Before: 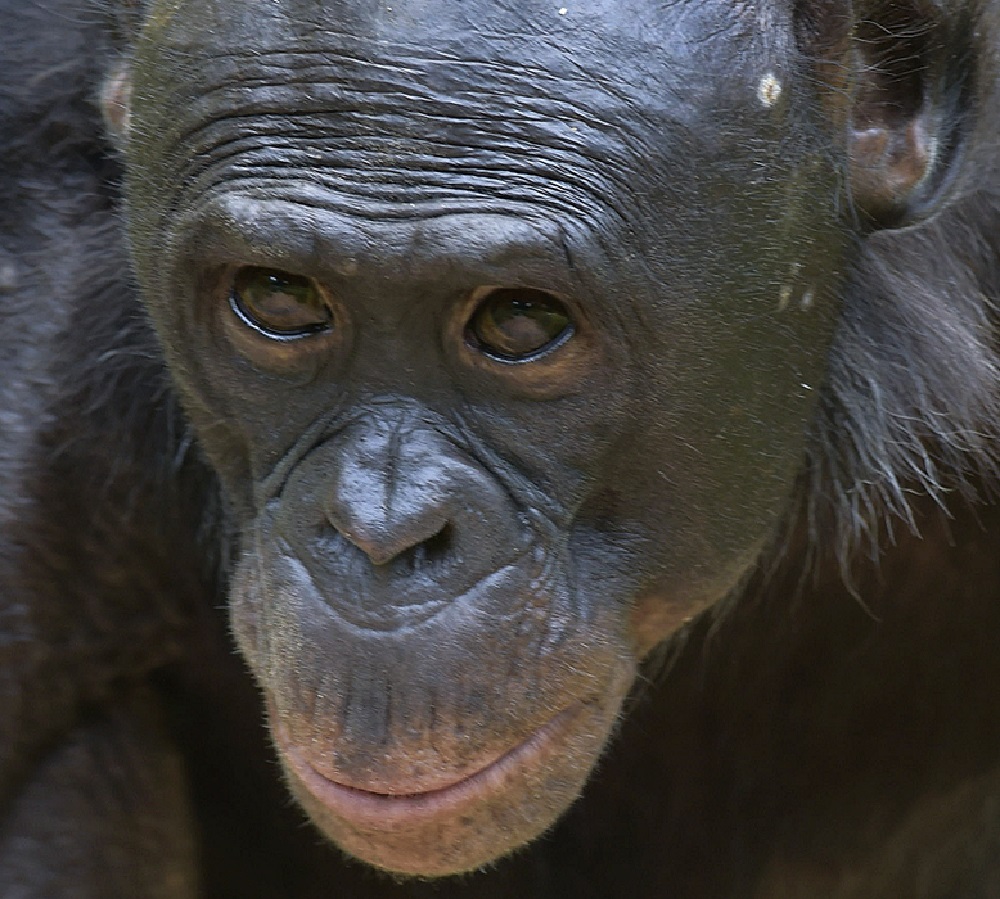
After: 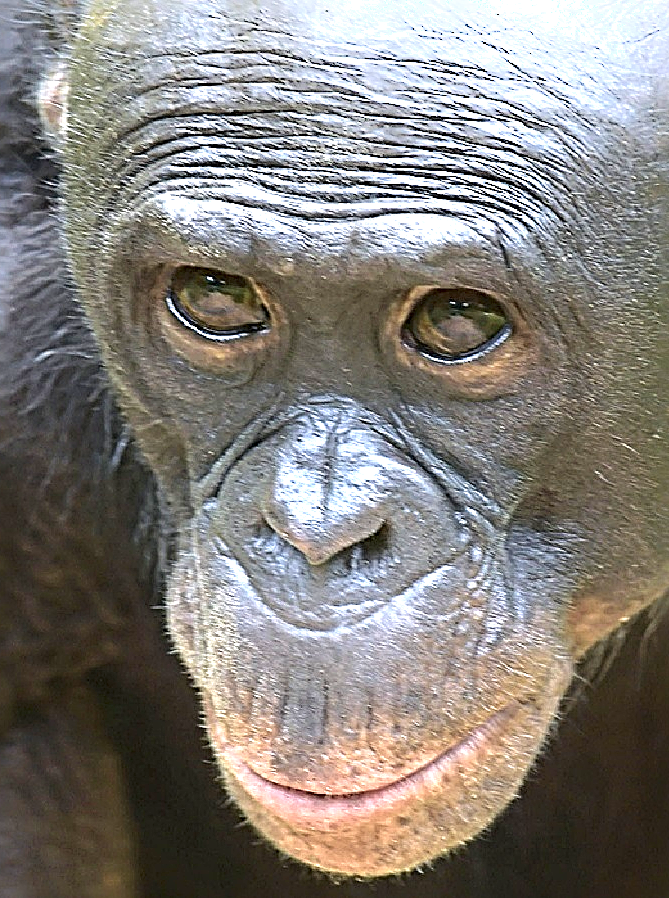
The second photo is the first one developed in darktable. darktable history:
shadows and highlights: shadows -55.66, highlights 86.38, soften with gaussian
sharpen: radius 3.736, amount 0.918
exposure: black level correction 0.001, exposure 1.804 EV, compensate highlight preservation false
crop and rotate: left 6.37%, right 26.701%
